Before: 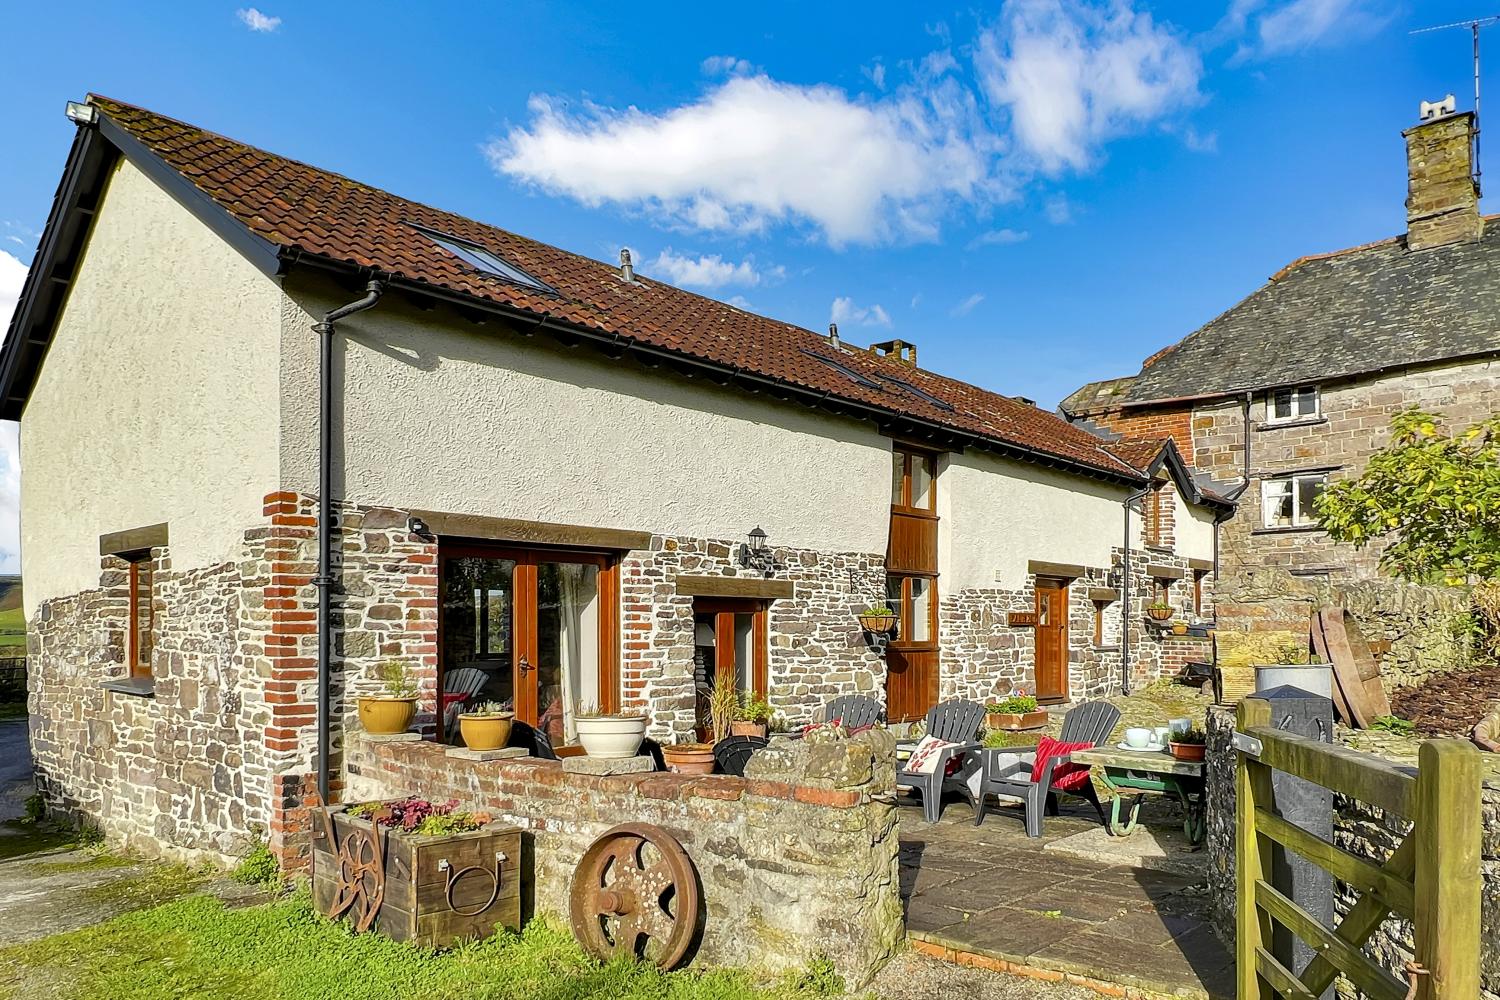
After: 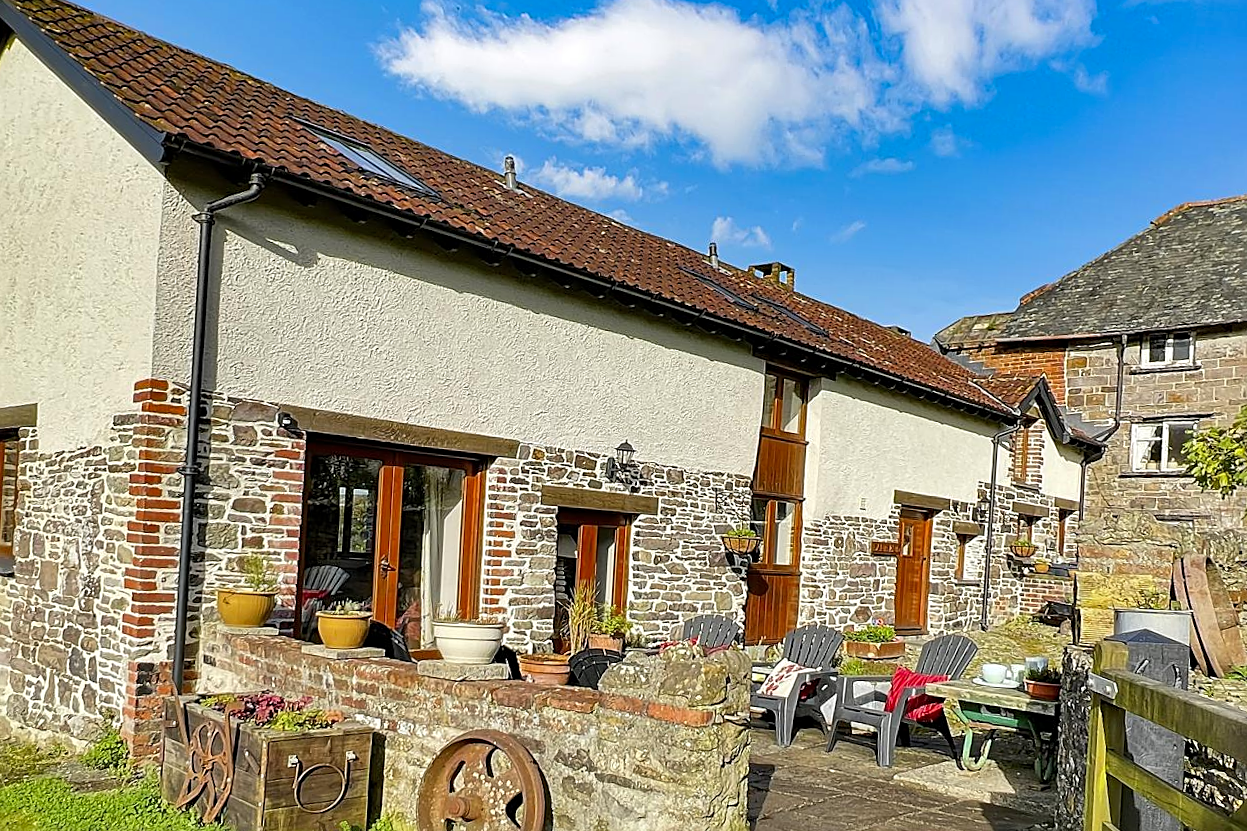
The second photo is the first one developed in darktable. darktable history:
crop and rotate: angle -3.27°, left 5.211%, top 5.211%, right 4.607%, bottom 4.607%
sharpen: on, module defaults
vibrance: on, module defaults
